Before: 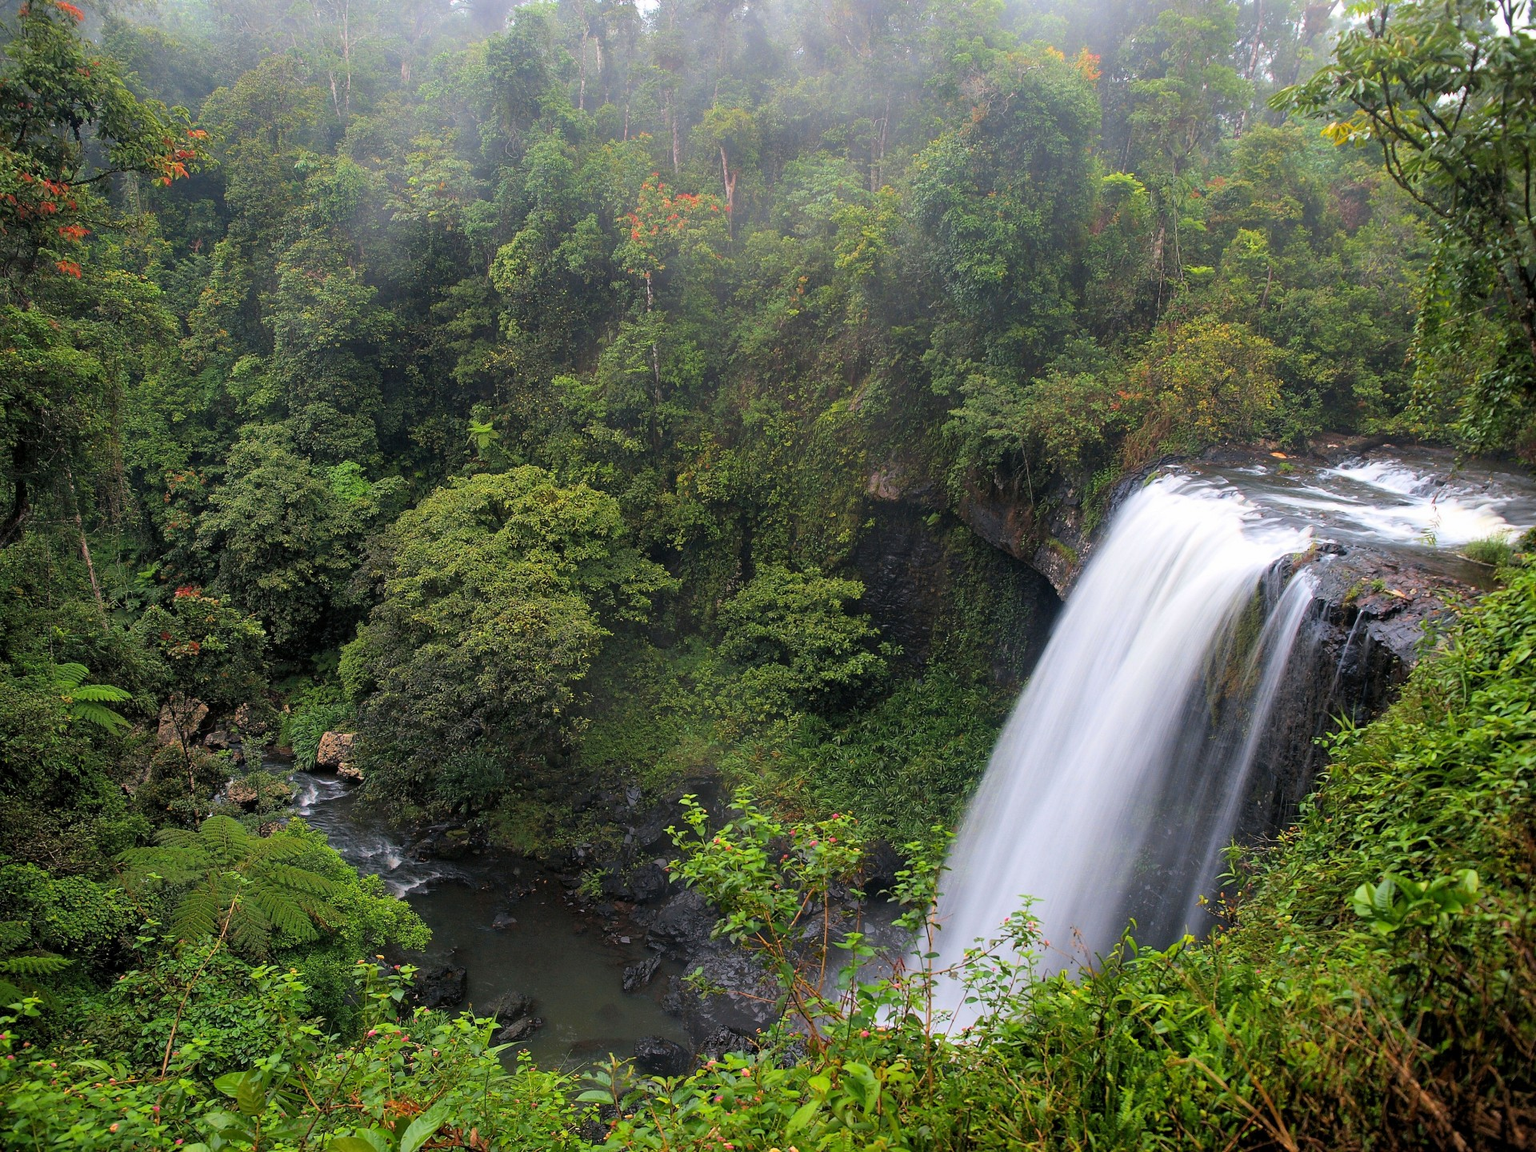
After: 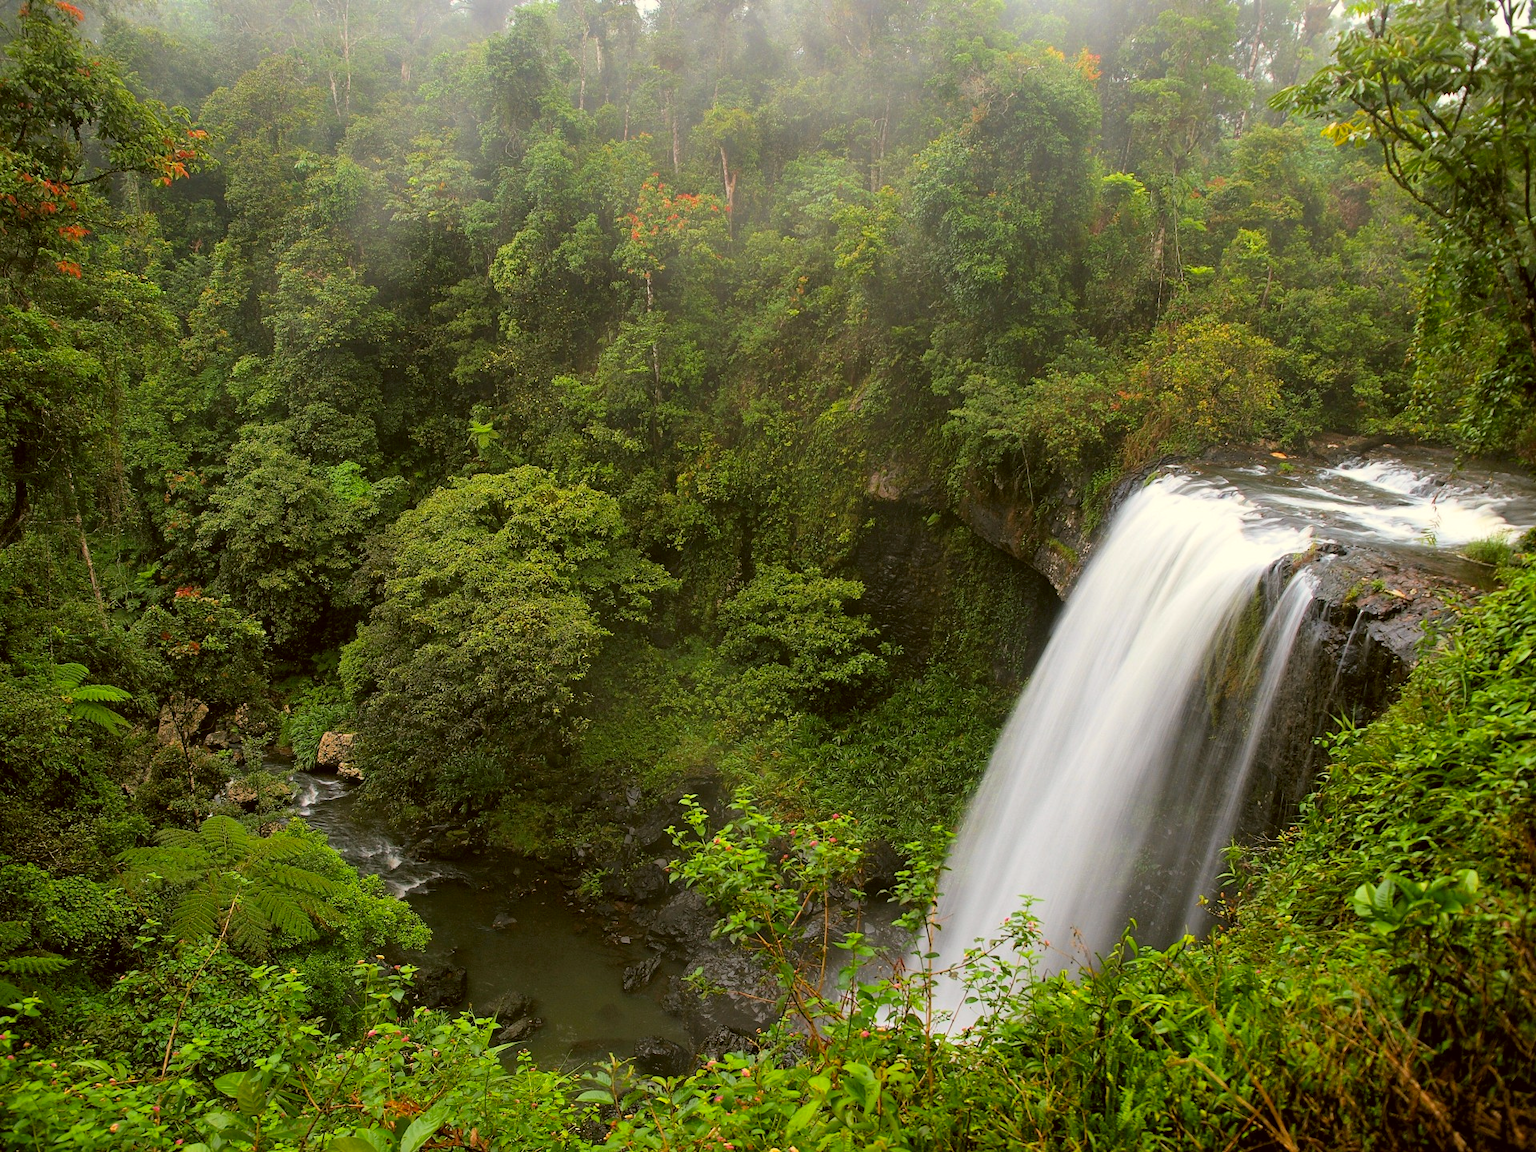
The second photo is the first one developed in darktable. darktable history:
color correction: highlights a* -1.41, highlights b* 10.52, shadows a* 0.585, shadows b* 18.9
exposure: compensate highlight preservation false
